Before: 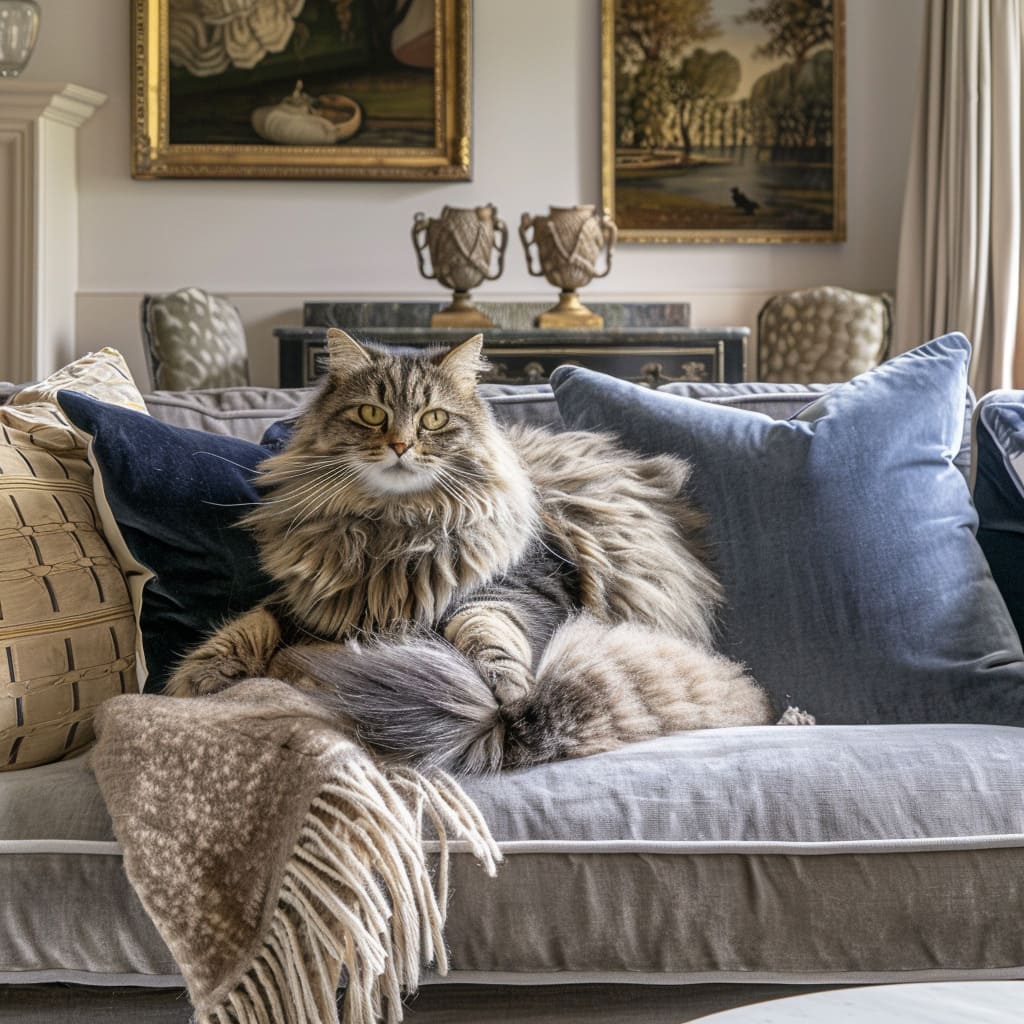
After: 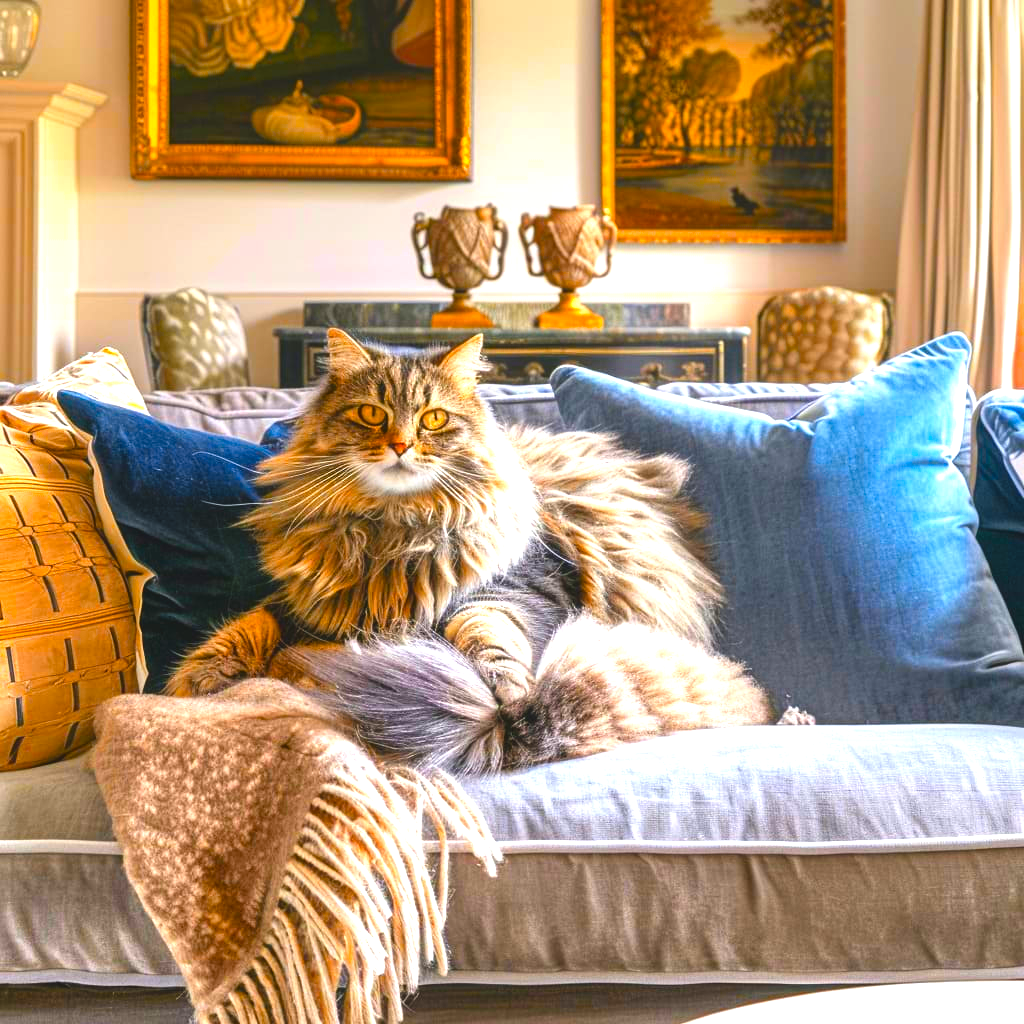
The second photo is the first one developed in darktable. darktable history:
color balance rgb: linear chroma grading › global chroma 42%, perceptual saturation grading › global saturation 42%, global vibrance 33%
color zones: curves: ch1 [(0.235, 0.558) (0.75, 0.5)]; ch2 [(0.25, 0.462) (0.749, 0.457)], mix 25.94%
exposure: black level correction -0.005, exposure 1 EV, compensate highlight preservation false
